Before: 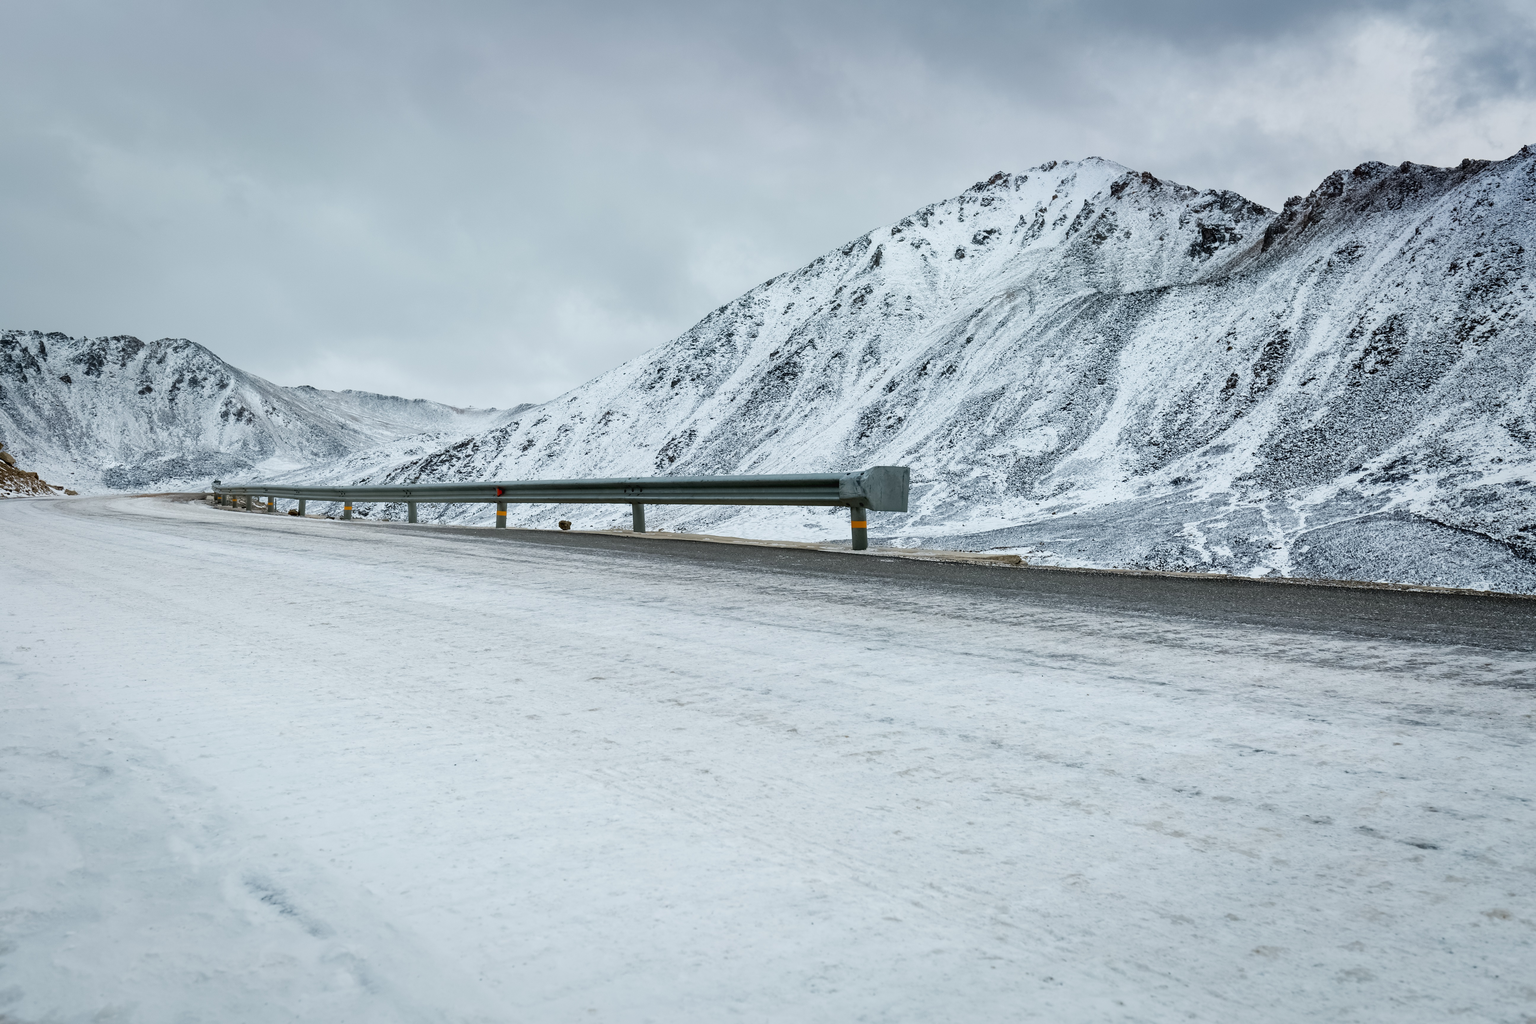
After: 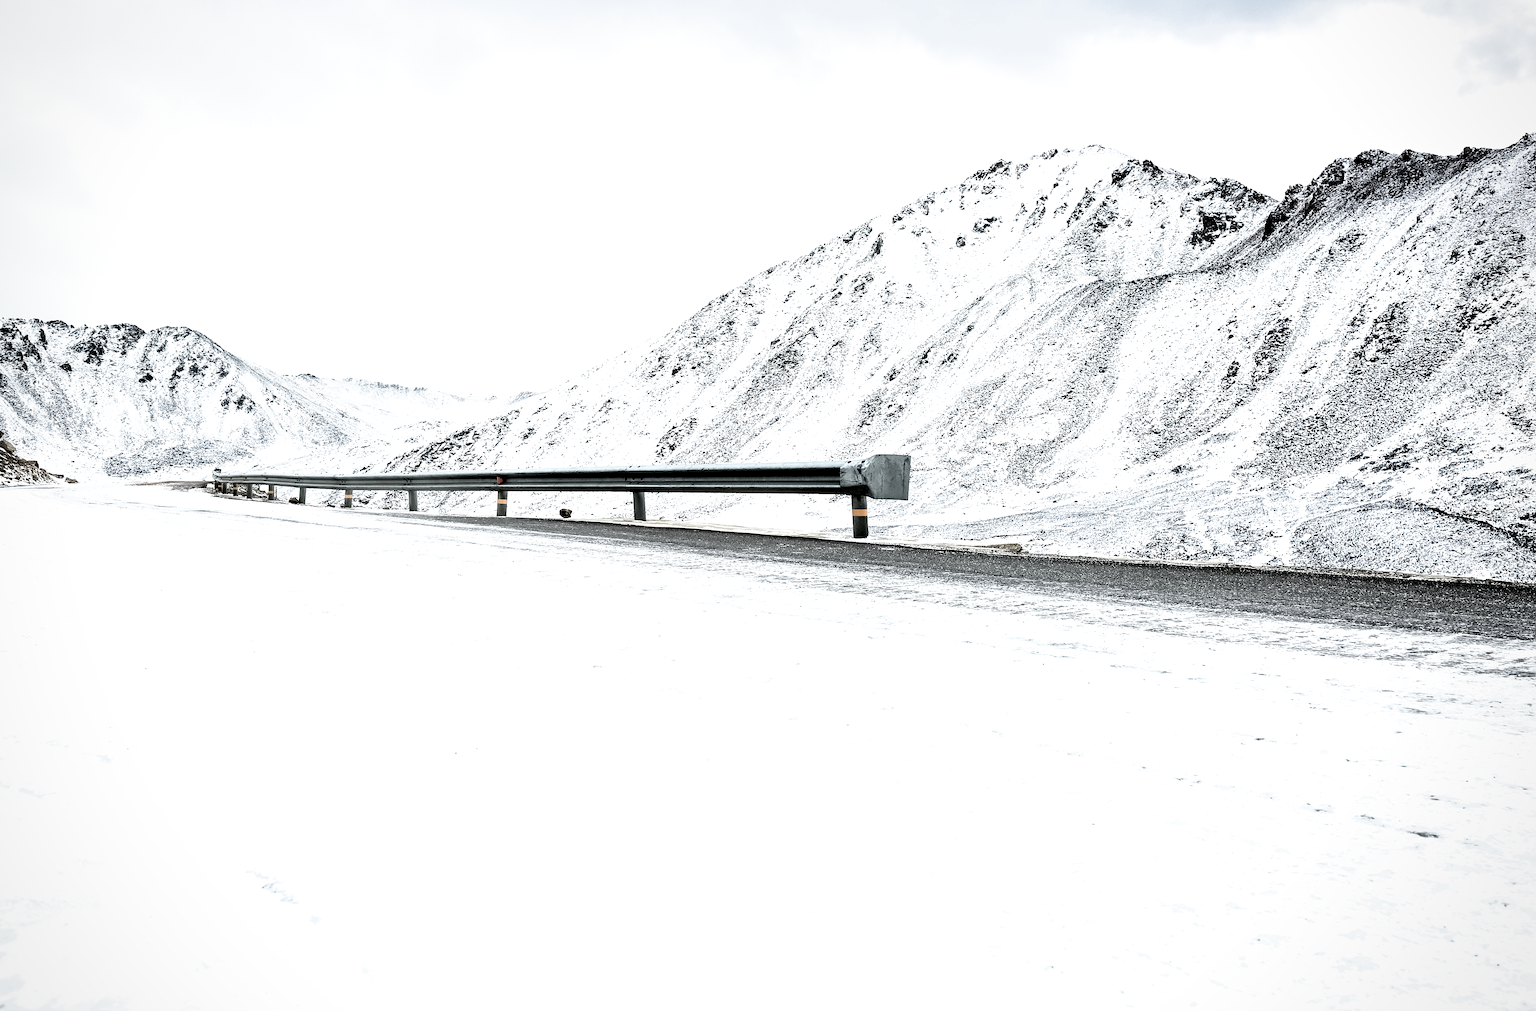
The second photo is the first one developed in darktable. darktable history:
levels: white 99.9%
sharpen: on, module defaults
filmic rgb: black relative exposure -8.3 EV, white relative exposure 2.24 EV, threshold 2.96 EV, hardness 7.05, latitude 86.65%, contrast 1.689, highlights saturation mix -4.27%, shadows ↔ highlights balance -2.4%, enable highlight reconstruction true
local contrast: highlights 104%, shadows 98%, detail 119%, midtone range 0.2
color correction: highlights b* 0.024, saturation 0.477
vignetting: brightness -0.184, saturation -0.301, center (-0.032, -0.035), dithering 8-bit output
exposure: black level correction 0.008, exposure 0.979 EV, compensate highlight preservation false
crop: top 1.223%, right 0.048%
